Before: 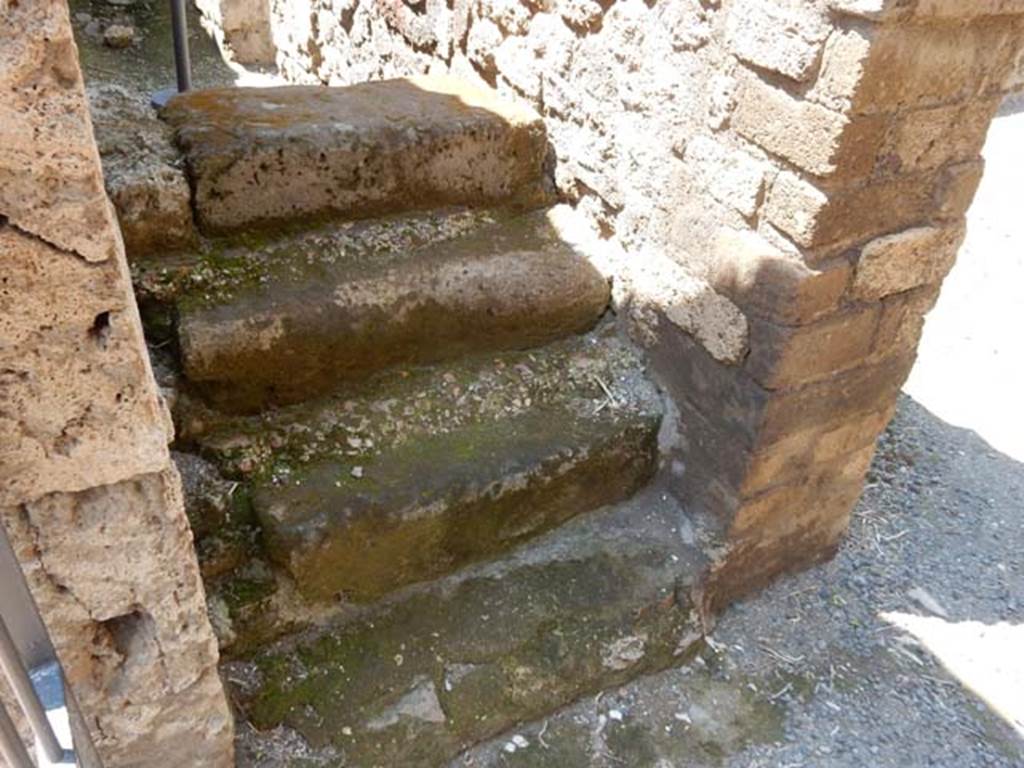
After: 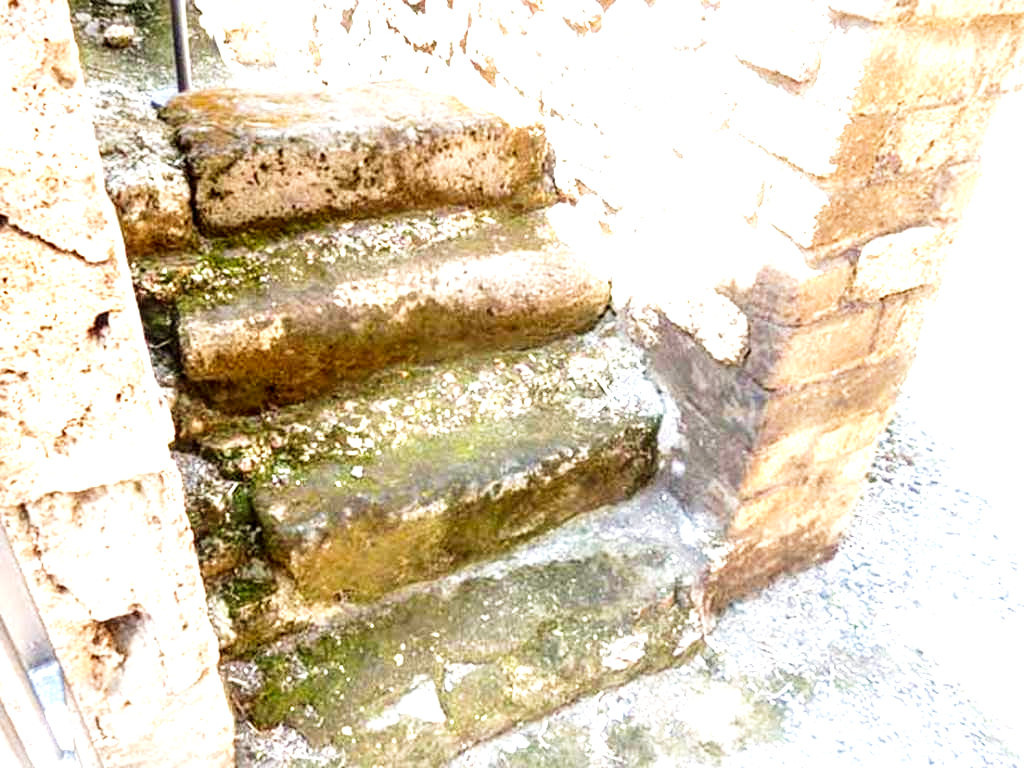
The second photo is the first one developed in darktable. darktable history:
local contrast: highlights 60%, shadows 63%, detail 160%
exposure: black level correction 0, exposure 2.091 EV, compensate highlight preservation false
tone curve: curves: ch0 [(0, 0.011) (0.139, 0.106) (0.295, 0.271) (0.499, 0.523) (0.739, 0.782) (0.857, 0.879) (1, 0.967)]; ch1 [(0, 0) (0.291, 0.229) (0.394, 0.365) (0.469, 0.456) (0.495, 0.497) (0.524, 0.53) (0.588, 0.62) (0.725, 0.779) (1, 1)]; ch2 [(0, 0) (0.125, 0.089) (0.35, 0.317) (0.437, 0.42) (0.502, 0.499) (0.537, 0.551) (0.613, 0.636) (1, 1)], preserve colors none
velvia: strength 15.04%
